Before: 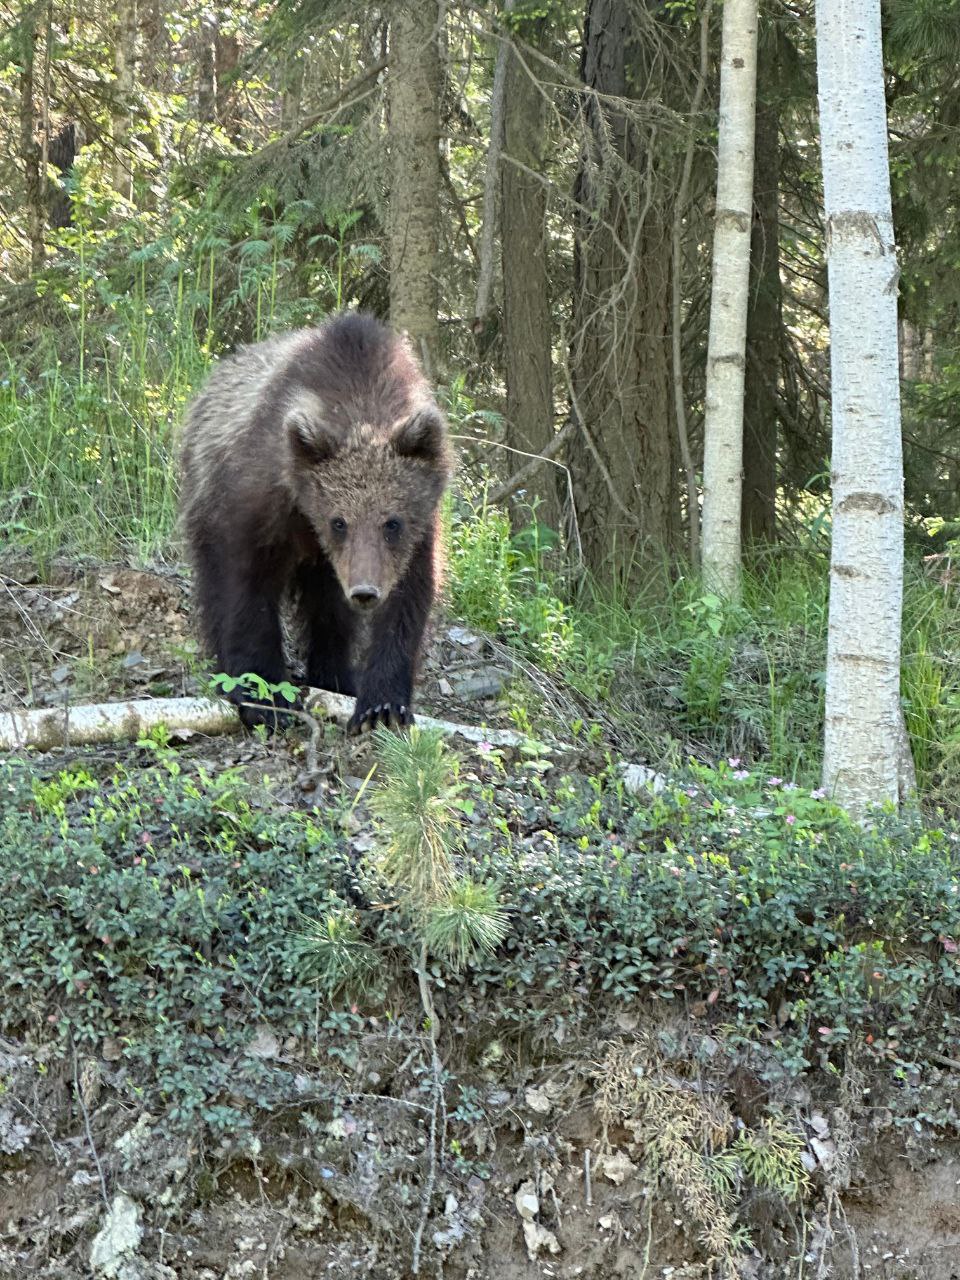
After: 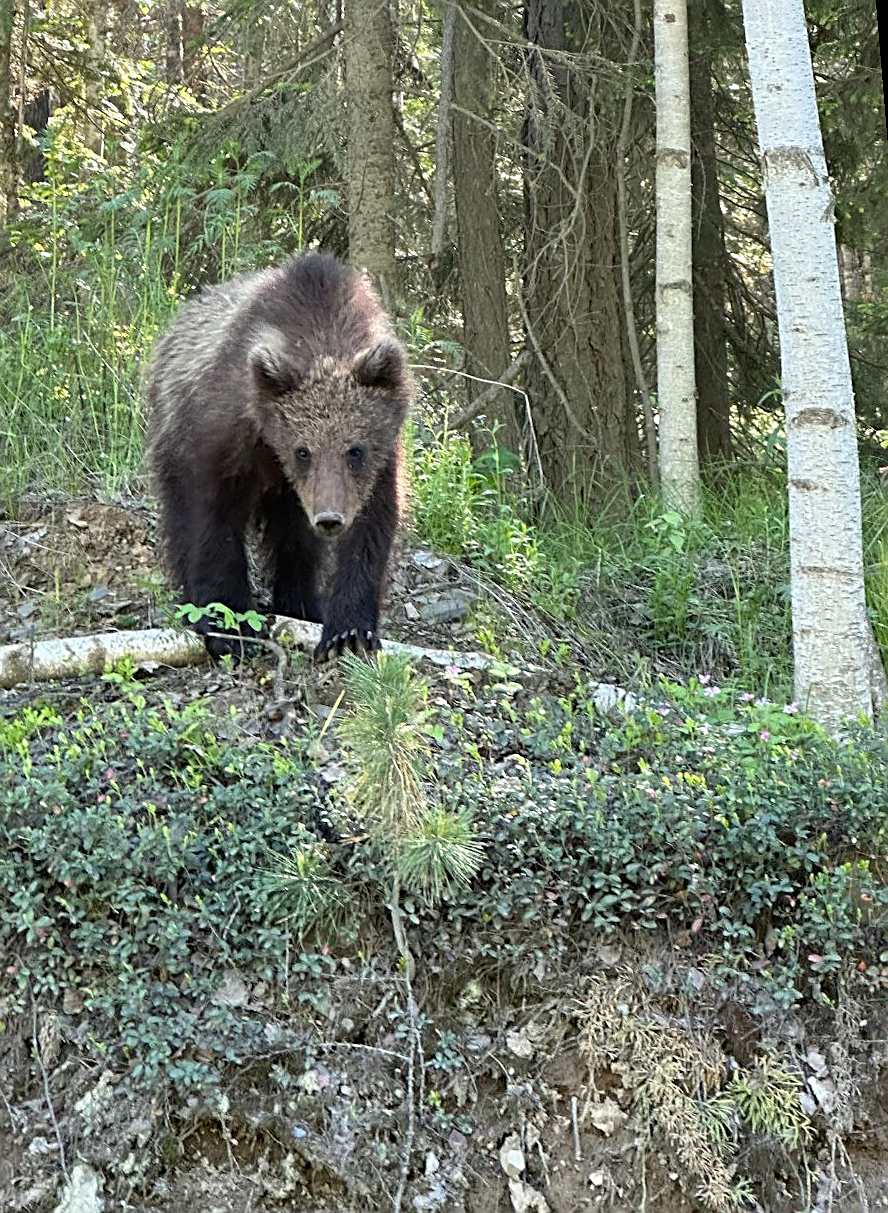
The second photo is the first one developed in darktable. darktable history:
sharpen: amount 0.6
rotate and perspective: rotation -1.68°, lens shift (vertical) -0.146, crop left 0.049, crop right 0.912, crop top 0.032, crop bottom 0.96
